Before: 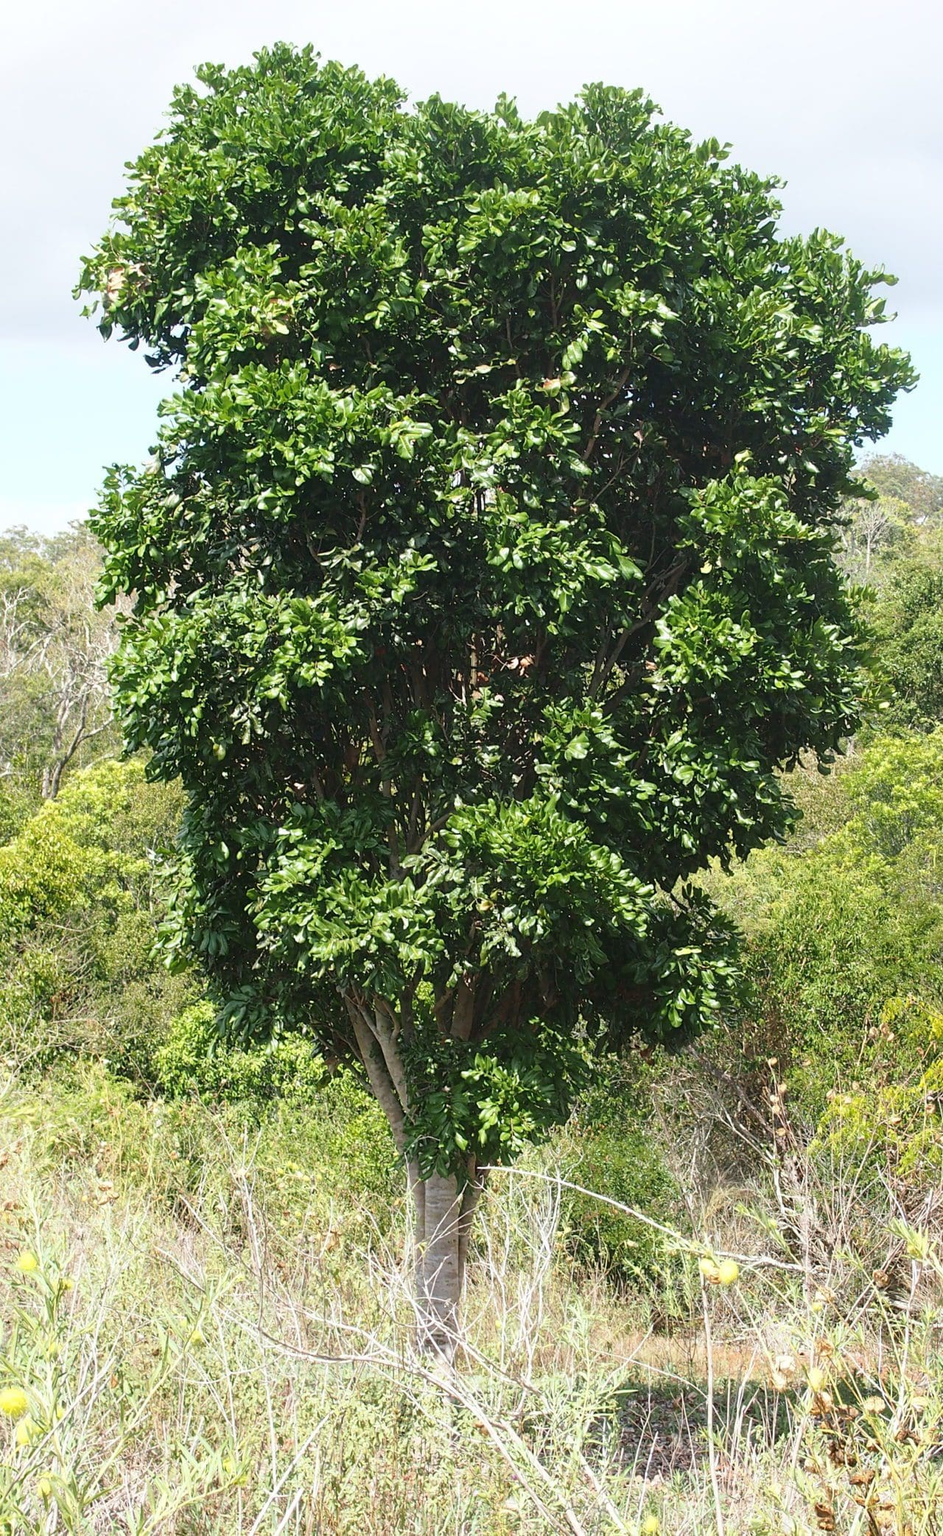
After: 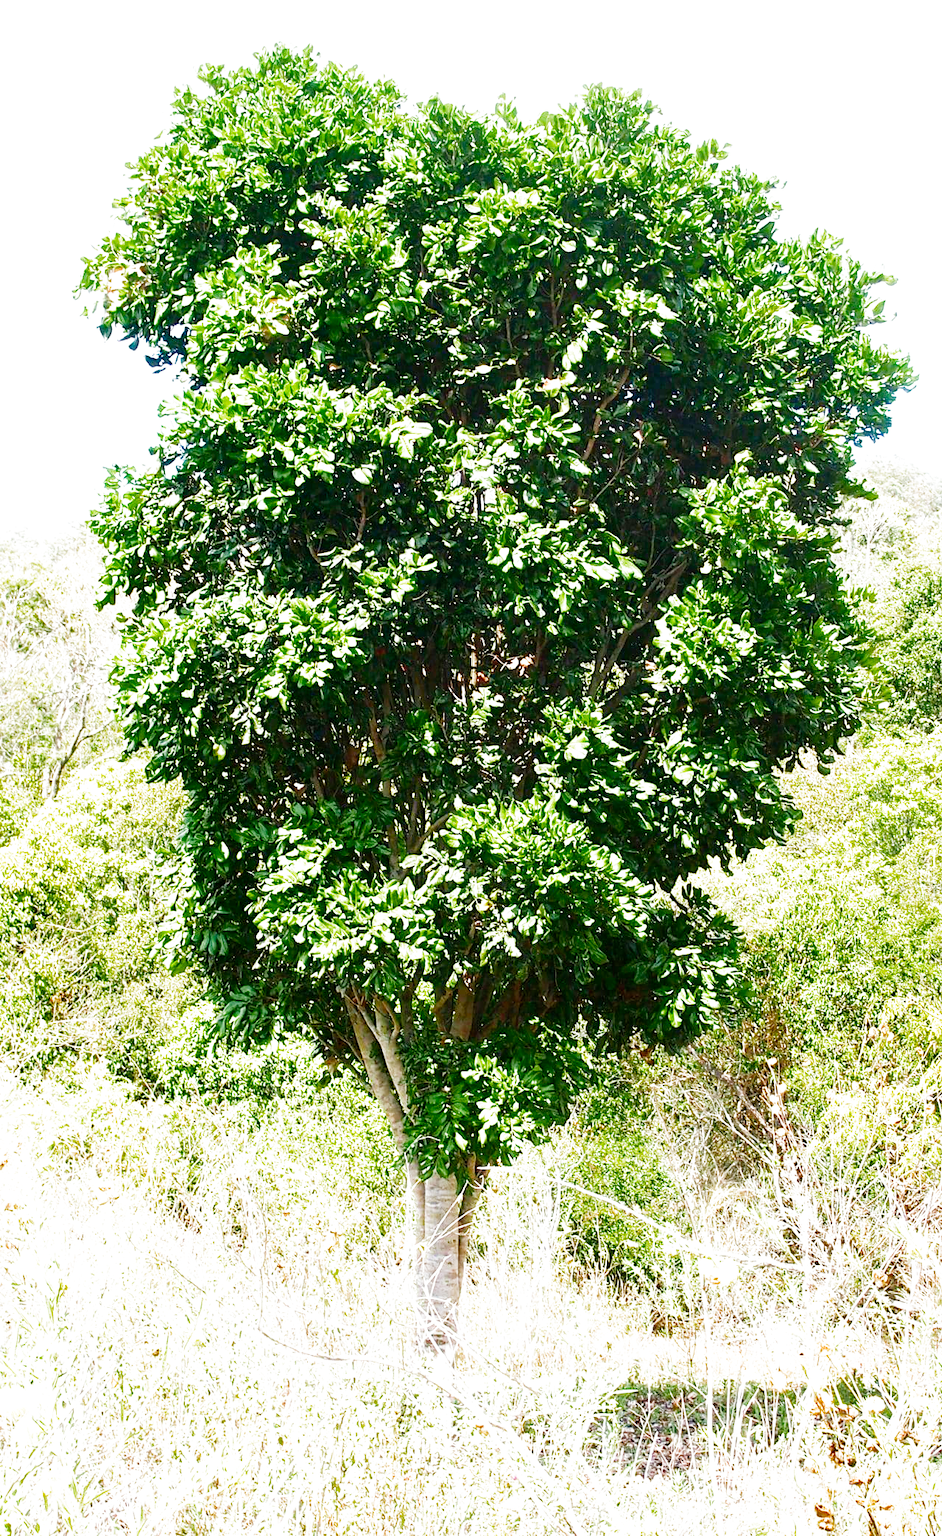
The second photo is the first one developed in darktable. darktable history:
filmic rgb: middle gray luminance 10%, black relative exposure -8.61 EV, white relative exposure 3.3 EV, threshold 6 EV, target black luminance 0%, hardness 5.2, latitude 44.69%, contrast 1.302, highlights saturation mix 5%, shadows ↔ highlights balance 24.64%, add noise in highlights 0, preserve chrominance no, color science v3 (2019), use custom middle-gray values true, iterations of high-quality reconstruction 0, contrast in highlights soft, enable highlight reconstruction true
color balance rgb: perceptual saturation grading › global saturation 25%, perceptual saturation grading › highlights -50%, perceptual saturation grading › shadows 30%, perceptual brilliance grading › global brilliance 12%, global vibrance 20%
white balance: emerald 1
